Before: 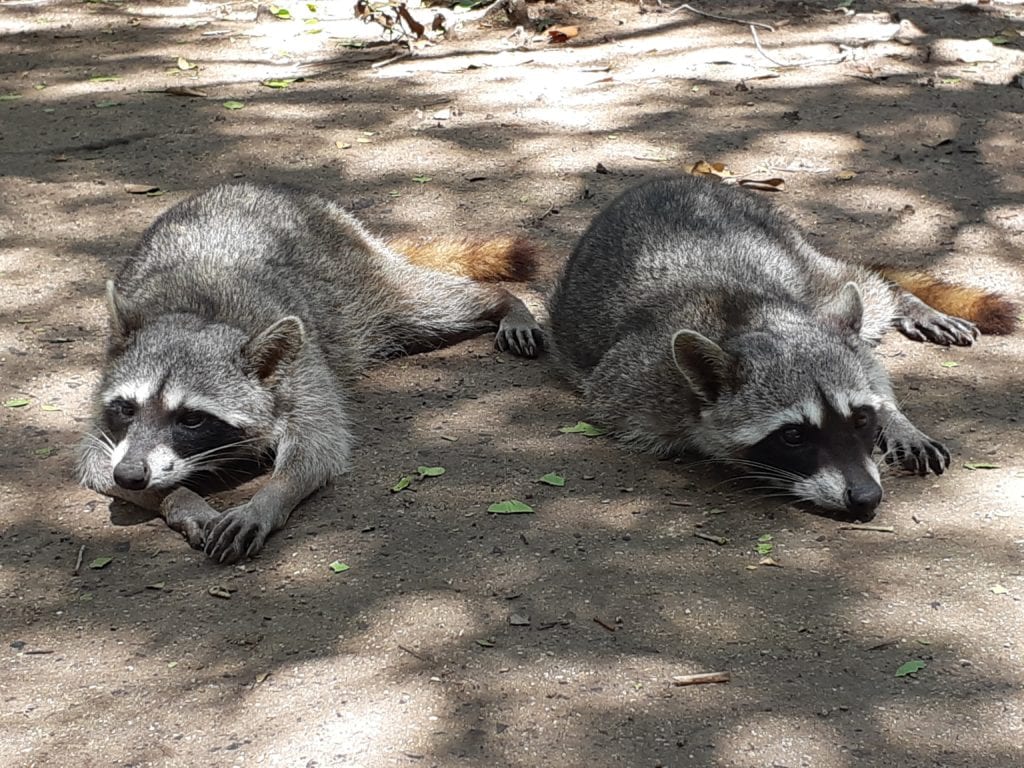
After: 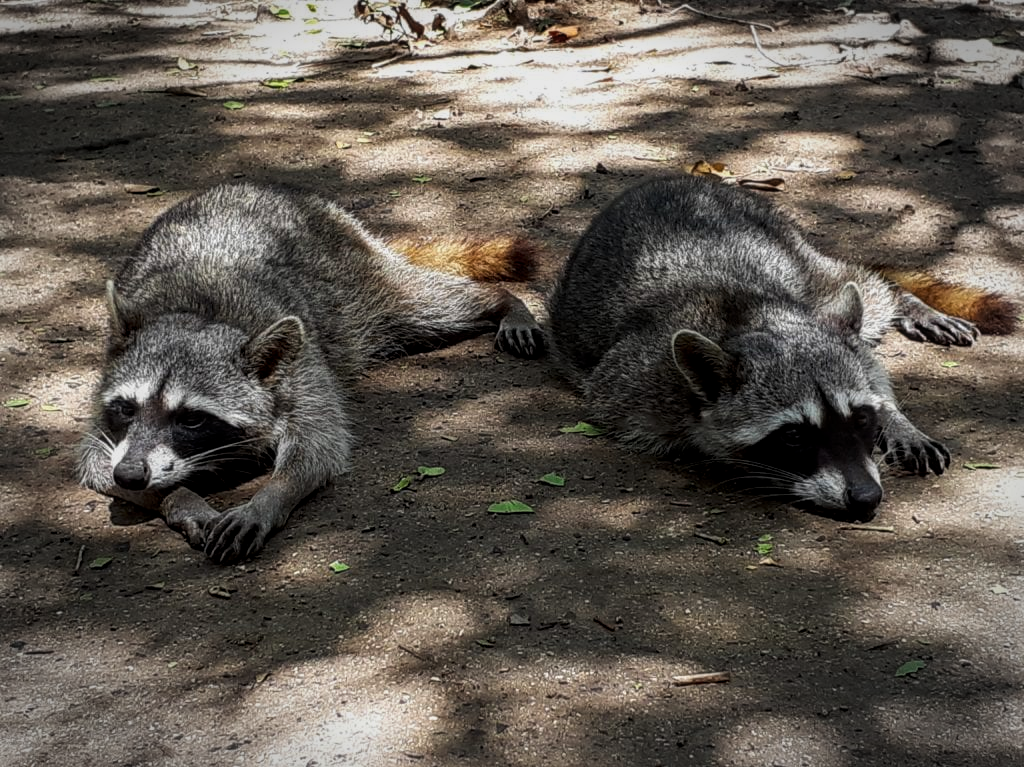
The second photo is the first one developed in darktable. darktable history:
tone curve: curves: ch0 [(0, 0) (0.153, 0.056) (1, 1)], preserve colors none
local contrast: on, module defaults
shadows and highlights: radius 121.96, shadows 21.73, white point adjustment -9.64, highlights -14.15, soften with gaussian
crop: bottom 0.056%
vignetting: fall-off start 90.23%, fall-off radius 39.56%, width/height ratio 1.218, shape 1.3, unbound false
